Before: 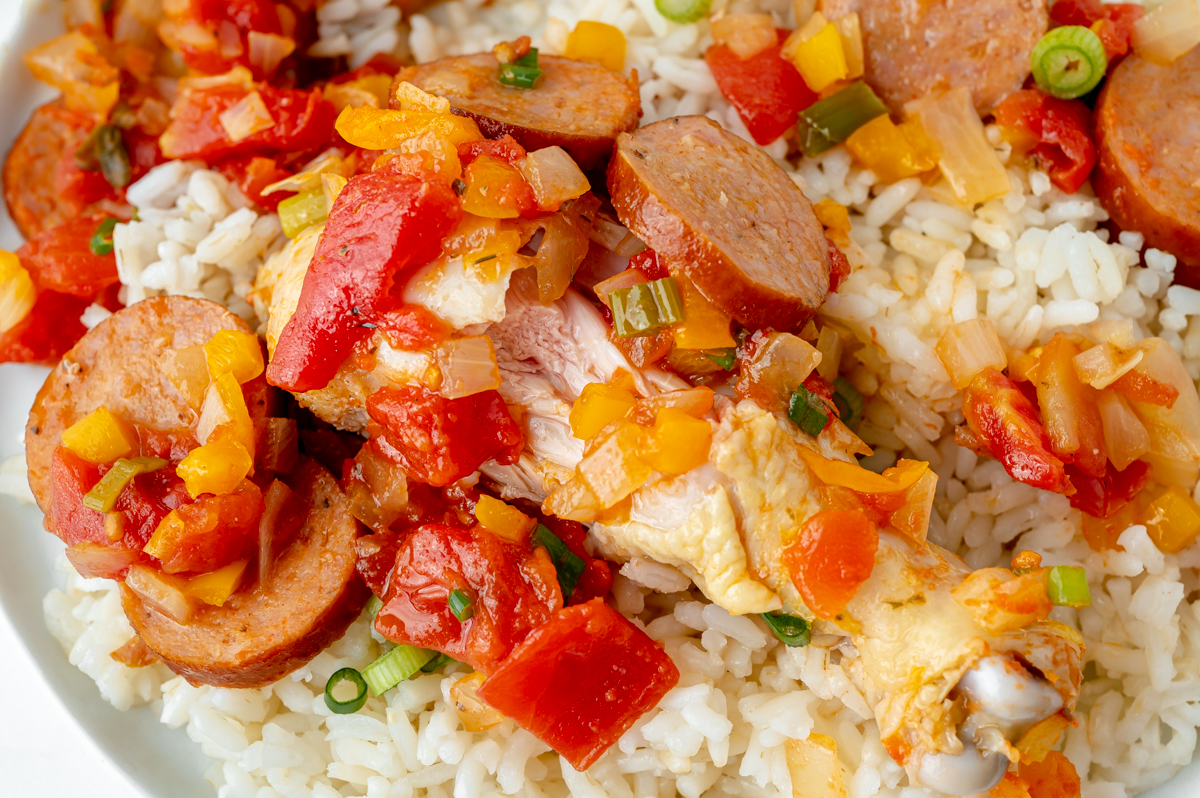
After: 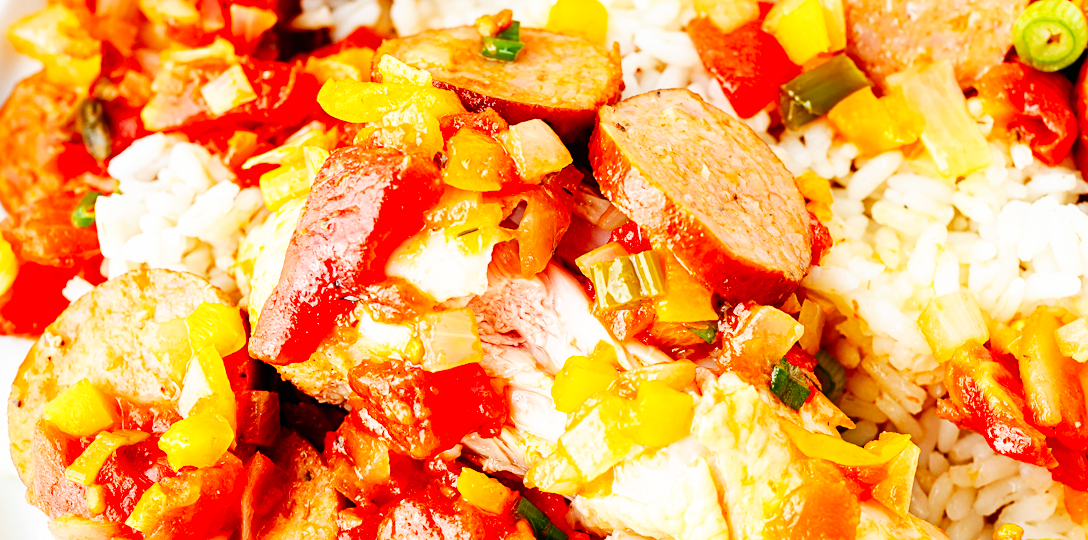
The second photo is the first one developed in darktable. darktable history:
sharpen: amount 0.2
base curve: curves: ch0 [(0, 0) (0.007, 0.004) (0.027, 0.03) (0.046, 0.07) (0.207, 0.54) (0.442, 0.872) (0.673, 0.972) (1, 1)], preserve colors none
crop: left 1.509%, top 3.452%, right 7.696%, bottom 28.452%
